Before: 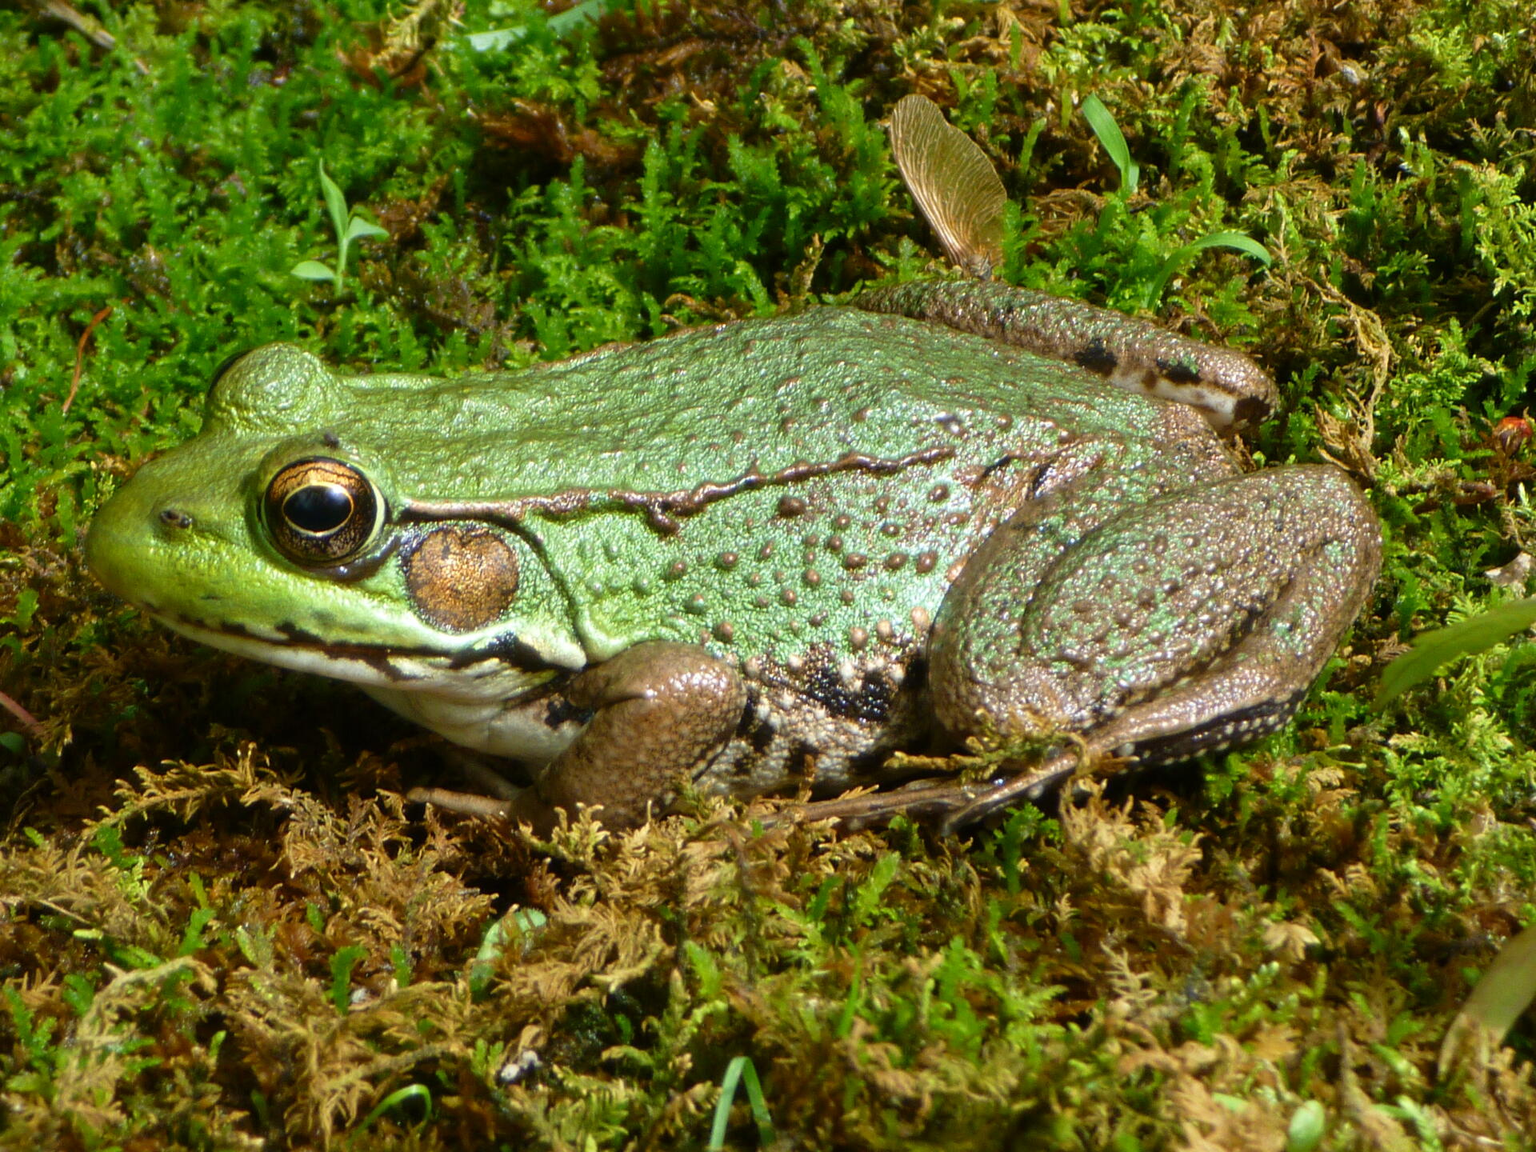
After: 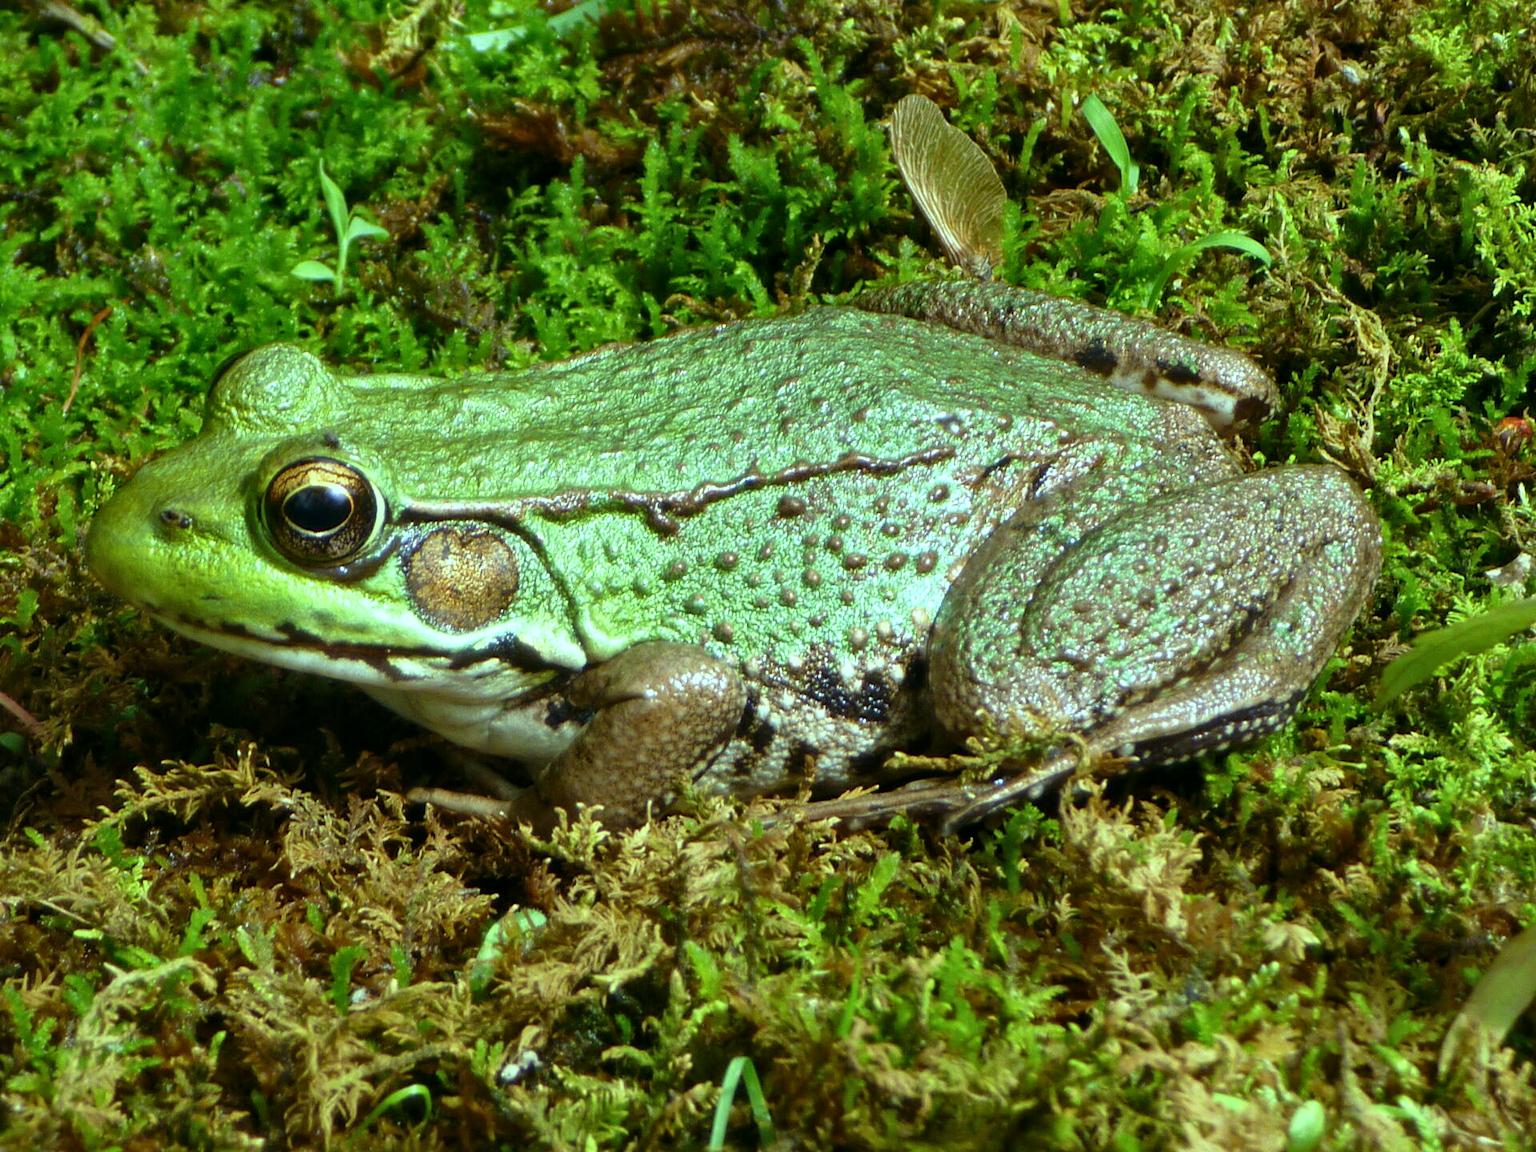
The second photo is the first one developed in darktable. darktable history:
color balance: mode lift, gamma, gain (sRGB), lift [0.997, 0.979, 1.021, 1.011], gamma [1, 1.084, 0.916, 0.998], gain [1, 0.87, 1.13, 1.101], contrast 4.55%, contrast fulcrum 38.24%, output saturation 104.09%
local contrast: mode bilateral grid, contrast 20, coarseness 50, detail 120%, midtone range 0.2
